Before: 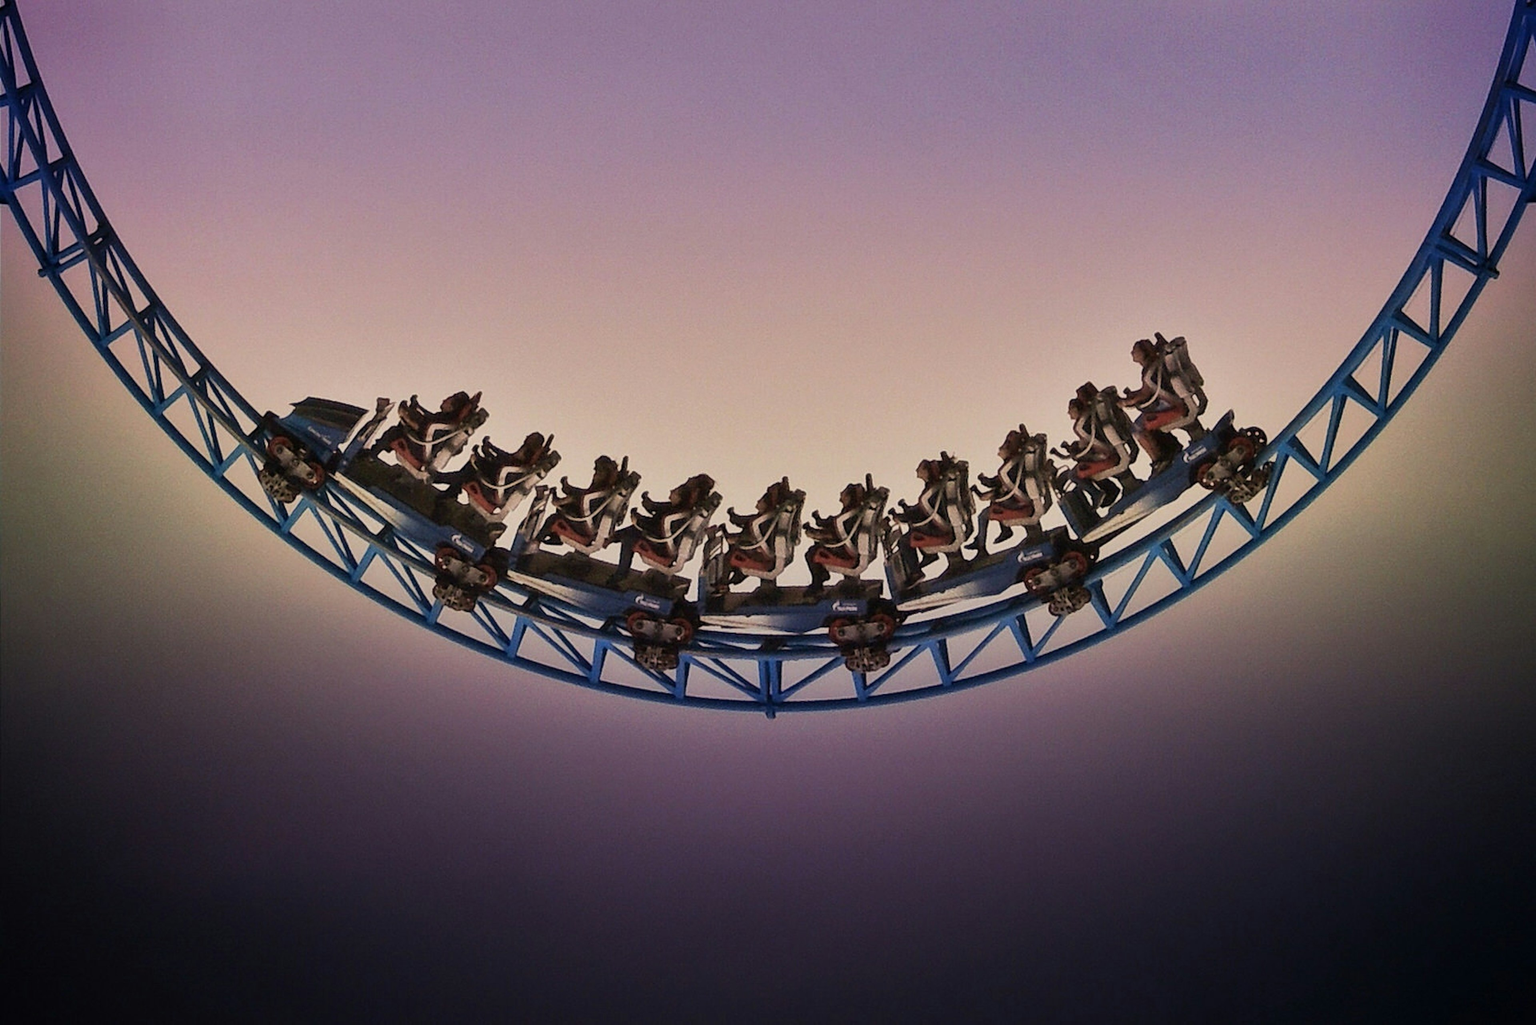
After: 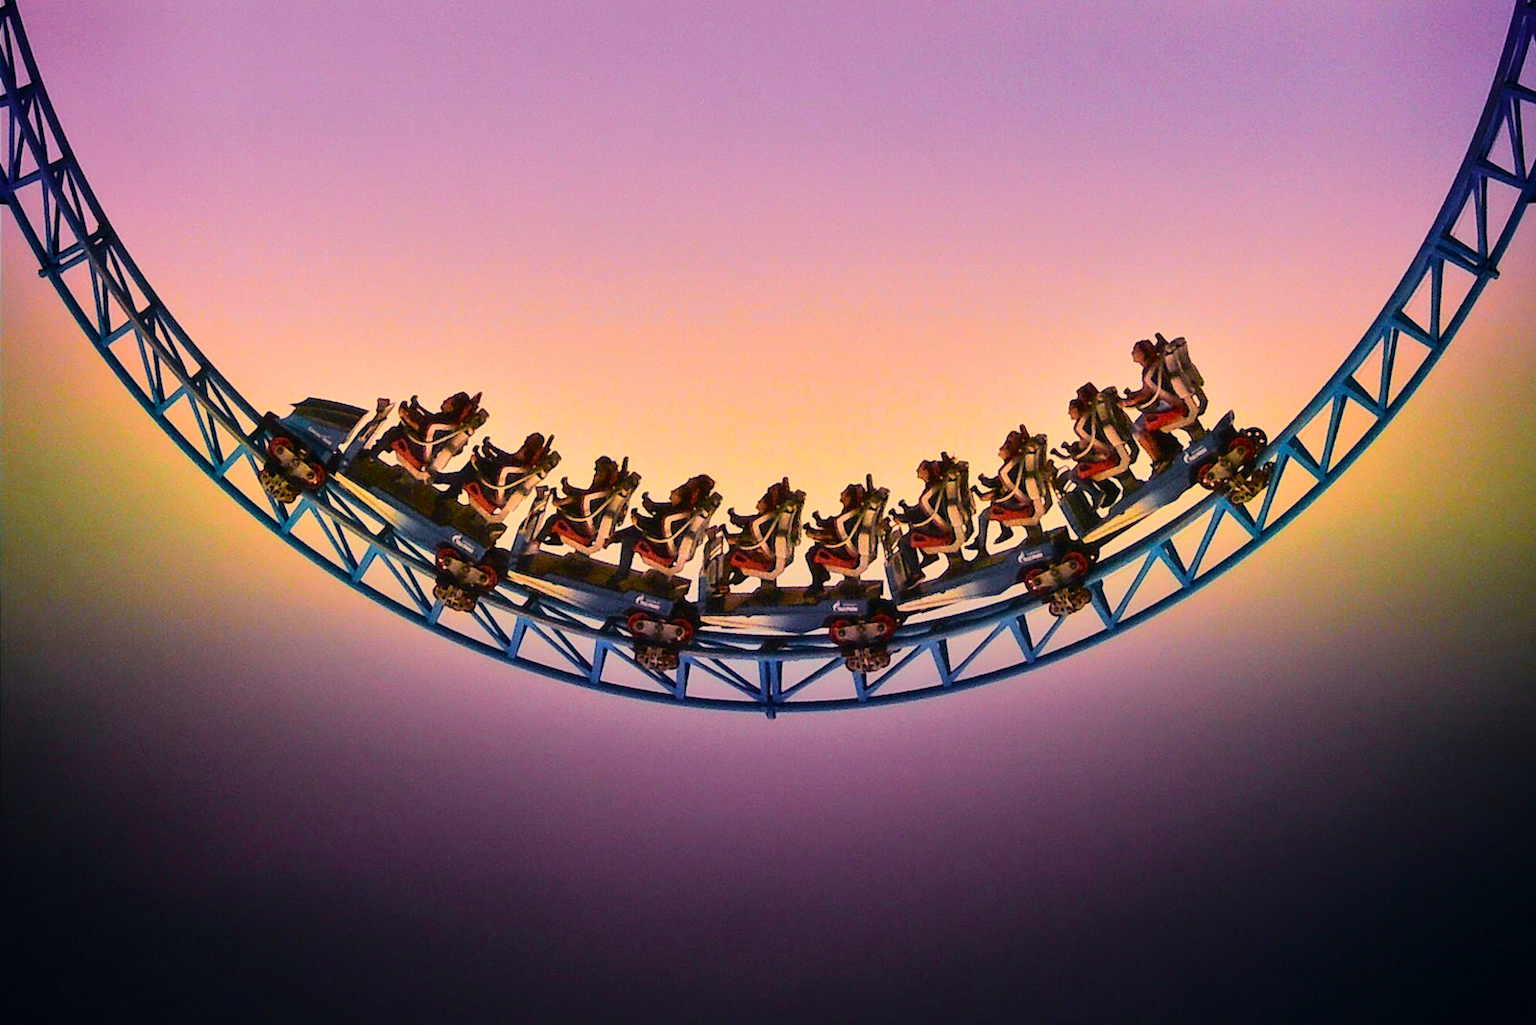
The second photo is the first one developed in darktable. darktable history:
color balance: mode lift, gamma, gain (sRGB)
color zones: curves: ch0 [(0.224, 0.526) (0.75, 0.5)]; ch1 [(0.055, 0.526) (0.224, 0.761) (0.377, 0.526) (0.75, 0.5)]
color balance rgb: perceptual saturation grading › global saturation 30%, global vibrance 20%
tone curve: curves: ch0 [(0, 0) (0.051, 0.047) (0.102, 0.099) (0.228, 0.275) (0.432, 0.535) (0.695, 0.778) (0.908, 0.946) (1, 1)]; ch1 [(0, 0) (0.339, 0.298) (0.402, 0.363) (0.453, 0.421) (0.483, 0.469) (0.494, 0.493) (0.504, 0.501) (0.527, 0.538) (0.563, 0.595) (0.597, 0.632) (1, 1)]; ch2 [(0, 0) (0.48, 0.48) (0.504, 0.5) (0.539, 0.554) (0.59, 0.63) (0.642, 0.684) (0.824, 0.815) (1, 1)], color space Lab, independent channels, preserve colors none
